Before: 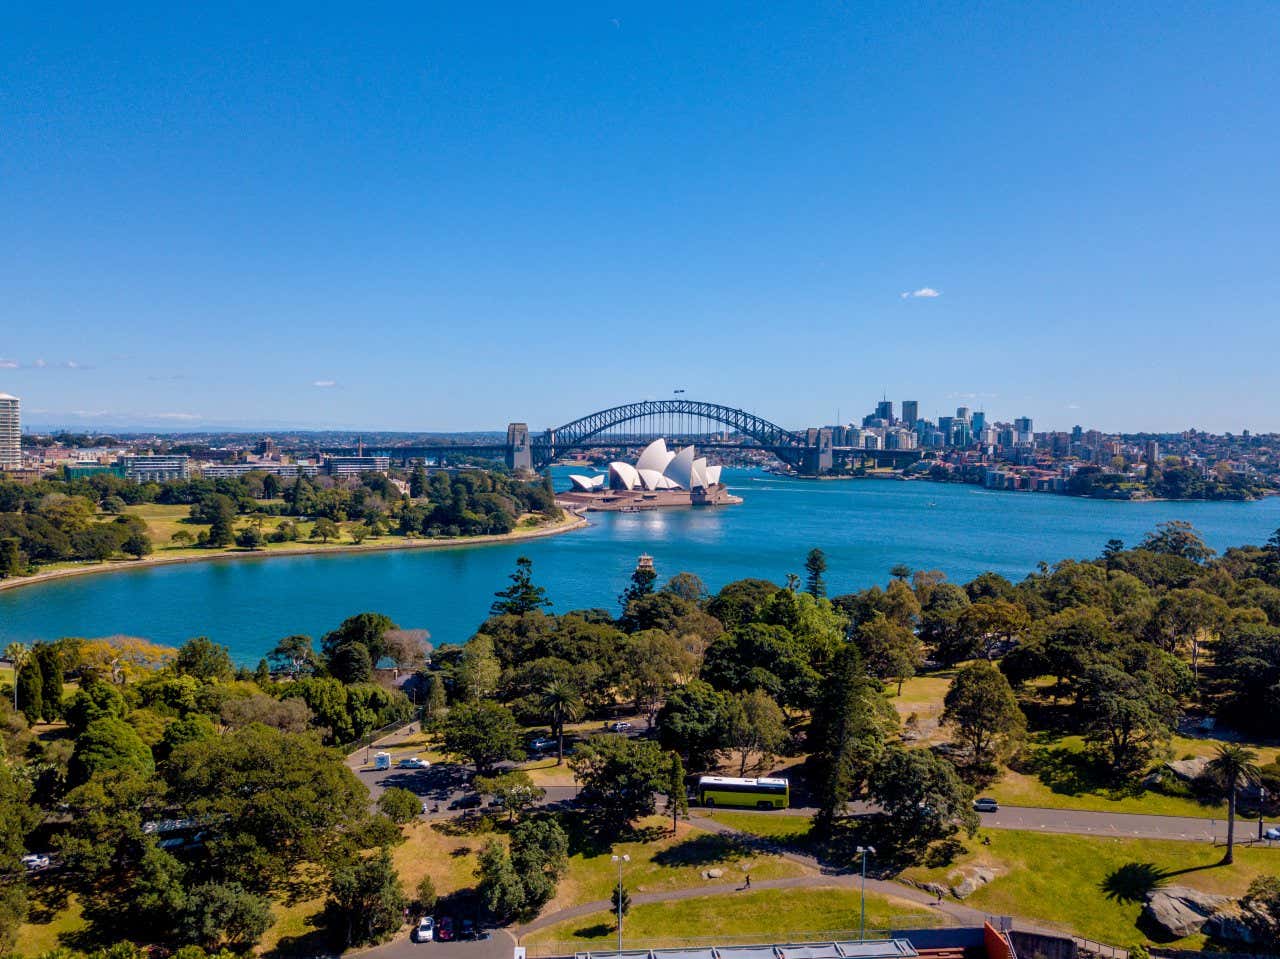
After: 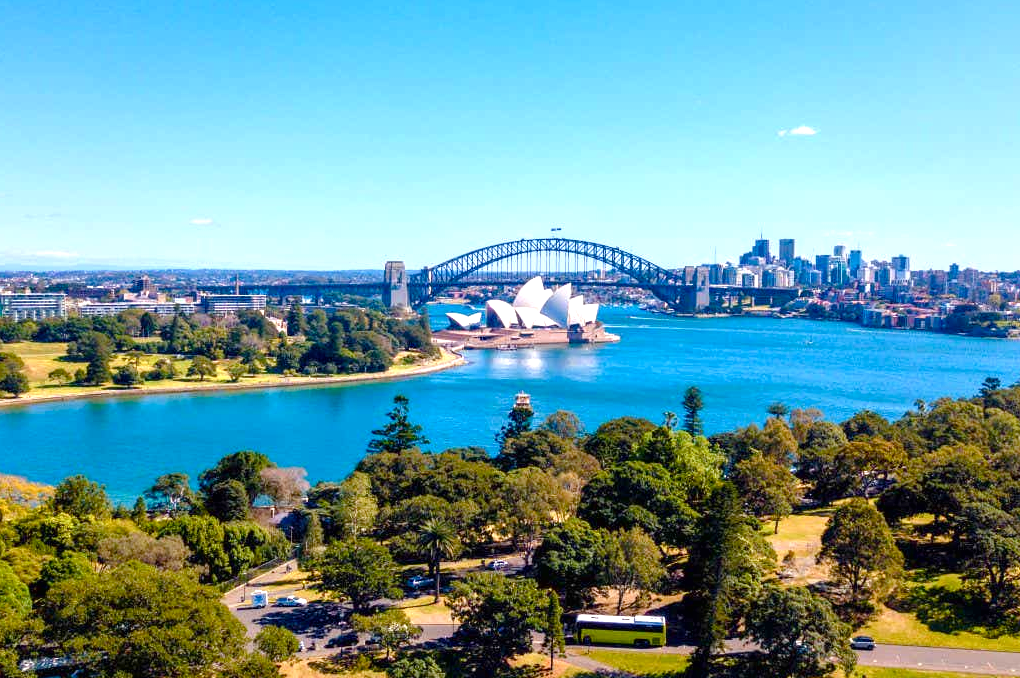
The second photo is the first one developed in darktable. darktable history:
crop: left 9.619%, top 16.933%, right 10.654%, bottom 12.325%
exposure: black level correction 0, exposure 1 EV, compensate highlight preservation false
color balance rgb: perceptual saturation grading › global saturation 20%, perceptual saturation grading › highlights -24.899%, perceptual saturation grading › shadows 24.43%
